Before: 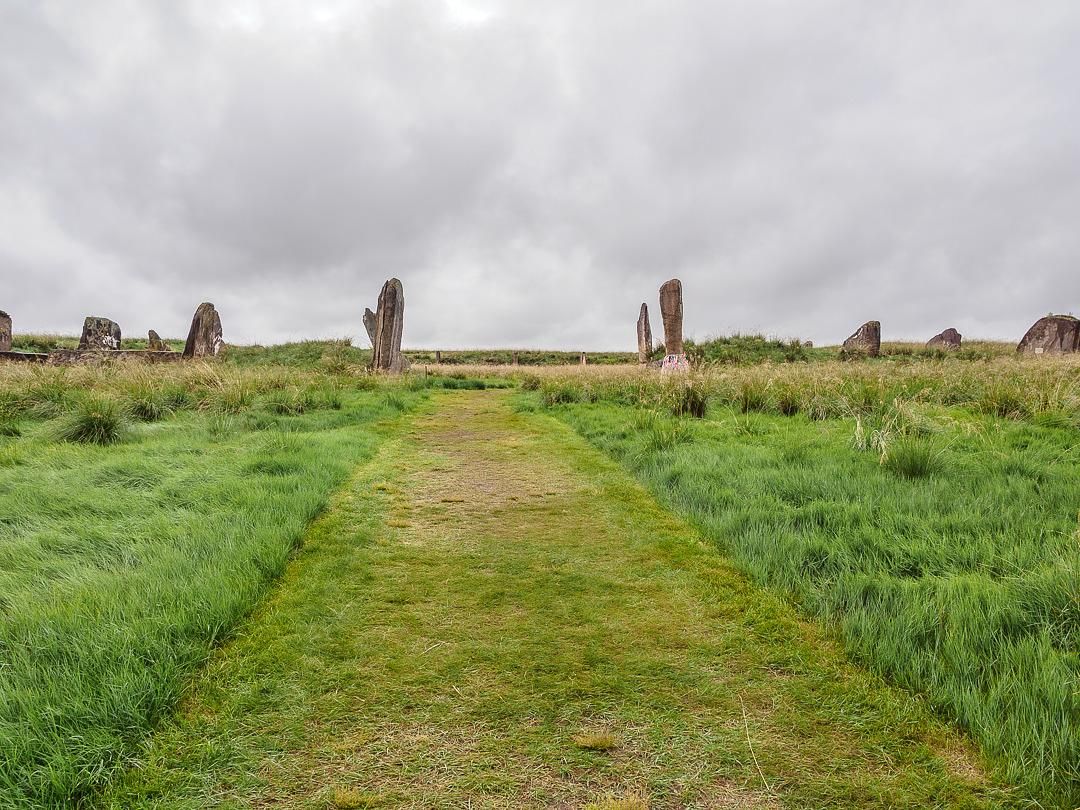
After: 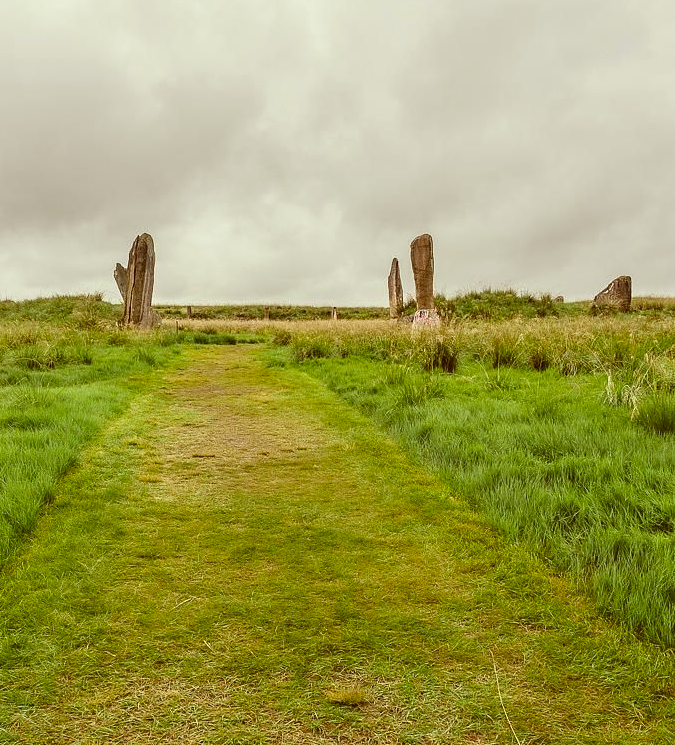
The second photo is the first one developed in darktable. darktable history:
crop and rotate: left 23.058%, top 5.634%, right 14.364%, bottom 2.347%
color correction: highlights a* -5.29, highlights b* 9.8, shadows a* 9.58, shadows b* 24.81
